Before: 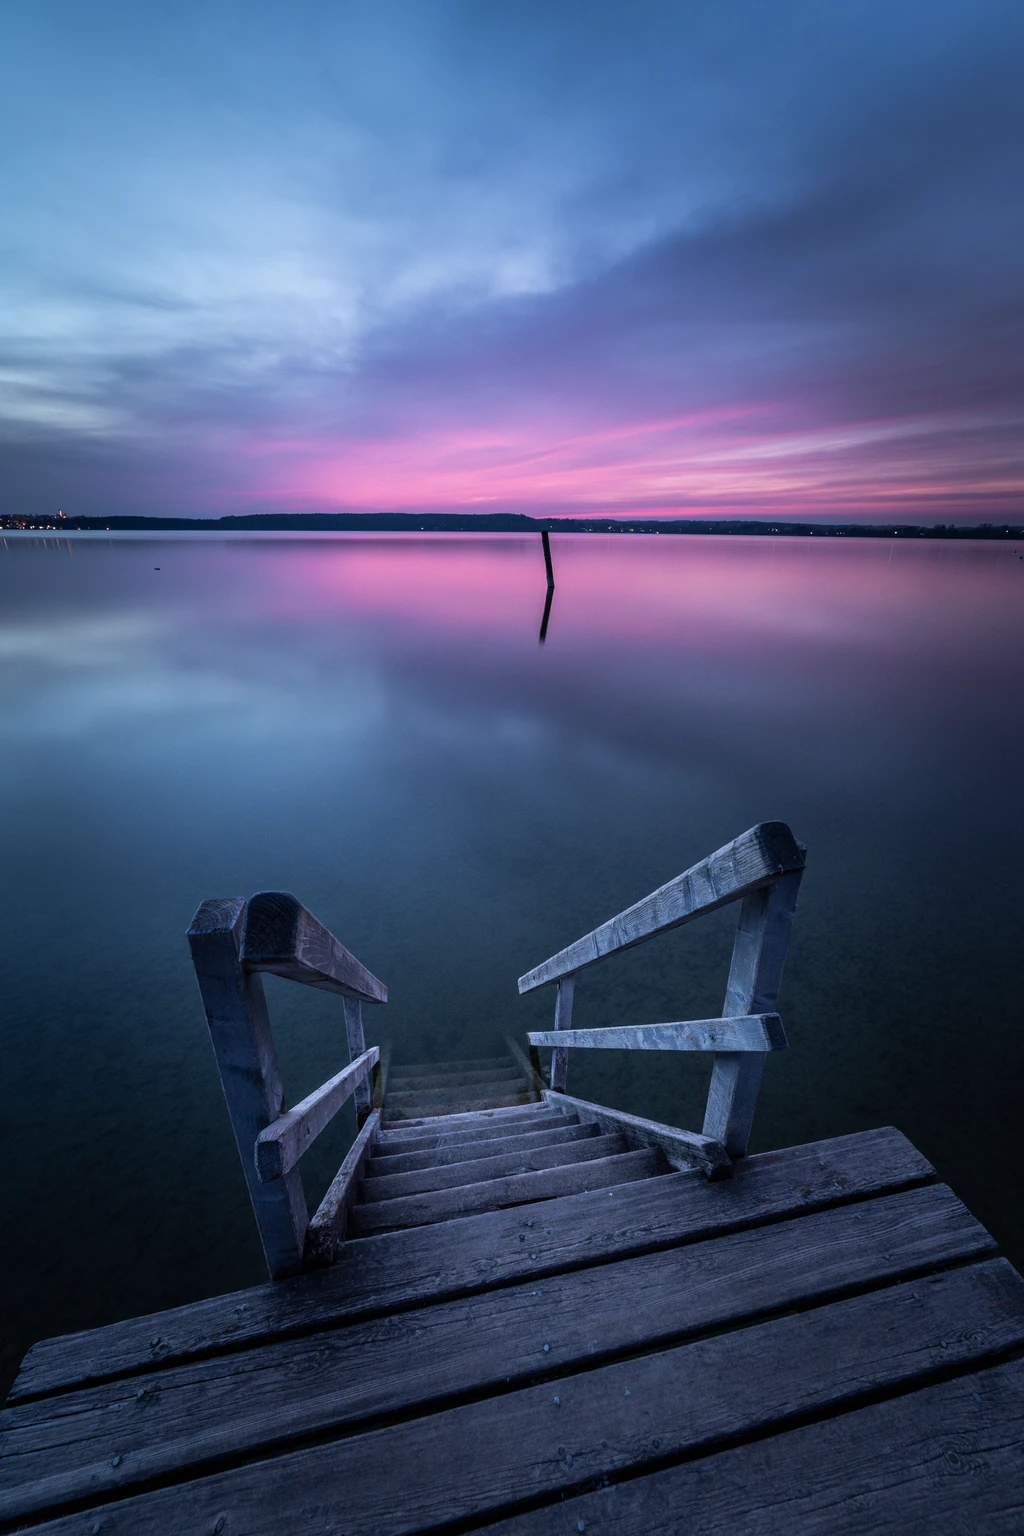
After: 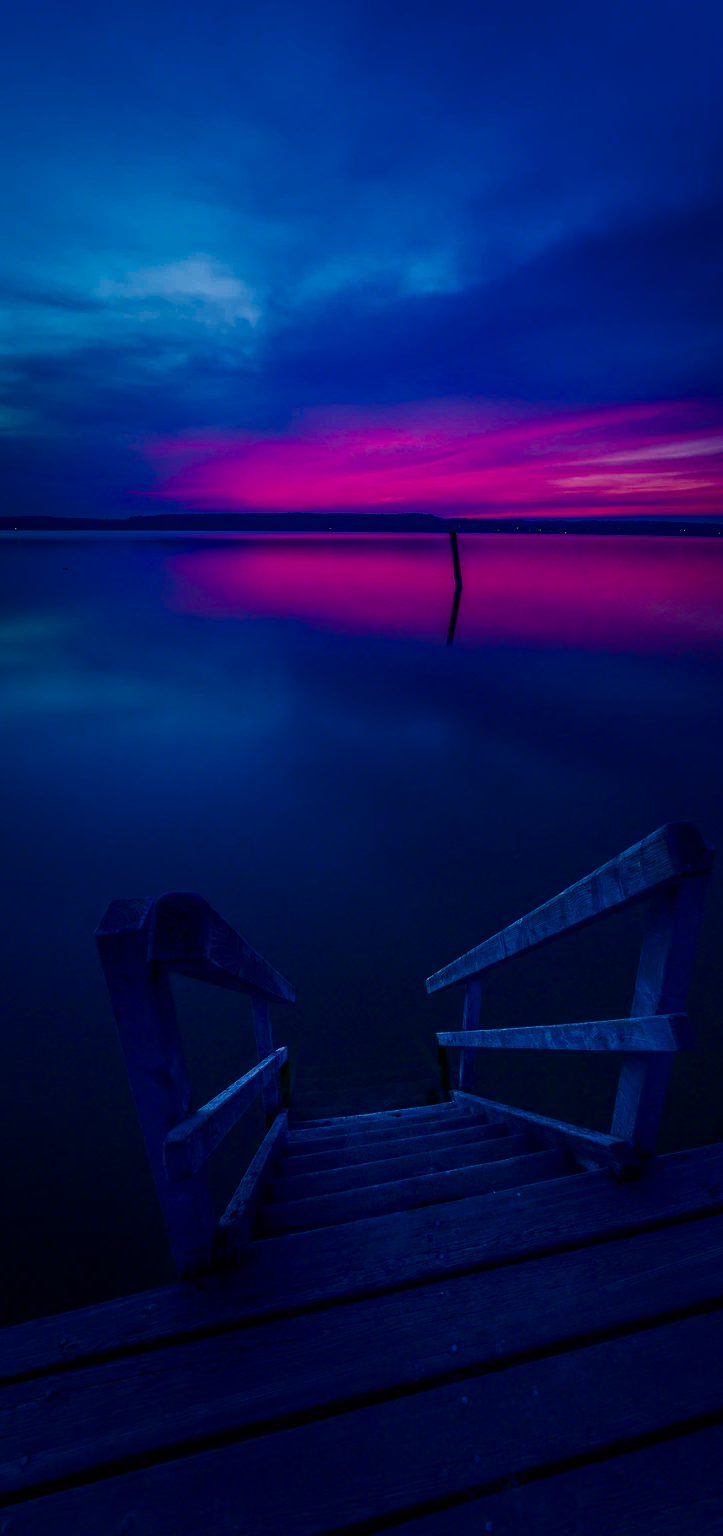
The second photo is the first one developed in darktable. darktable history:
crop and rotate: left 9.024%, right 20.277%
contrast brightness saturation: brightness -0.99, saturation 0.991
